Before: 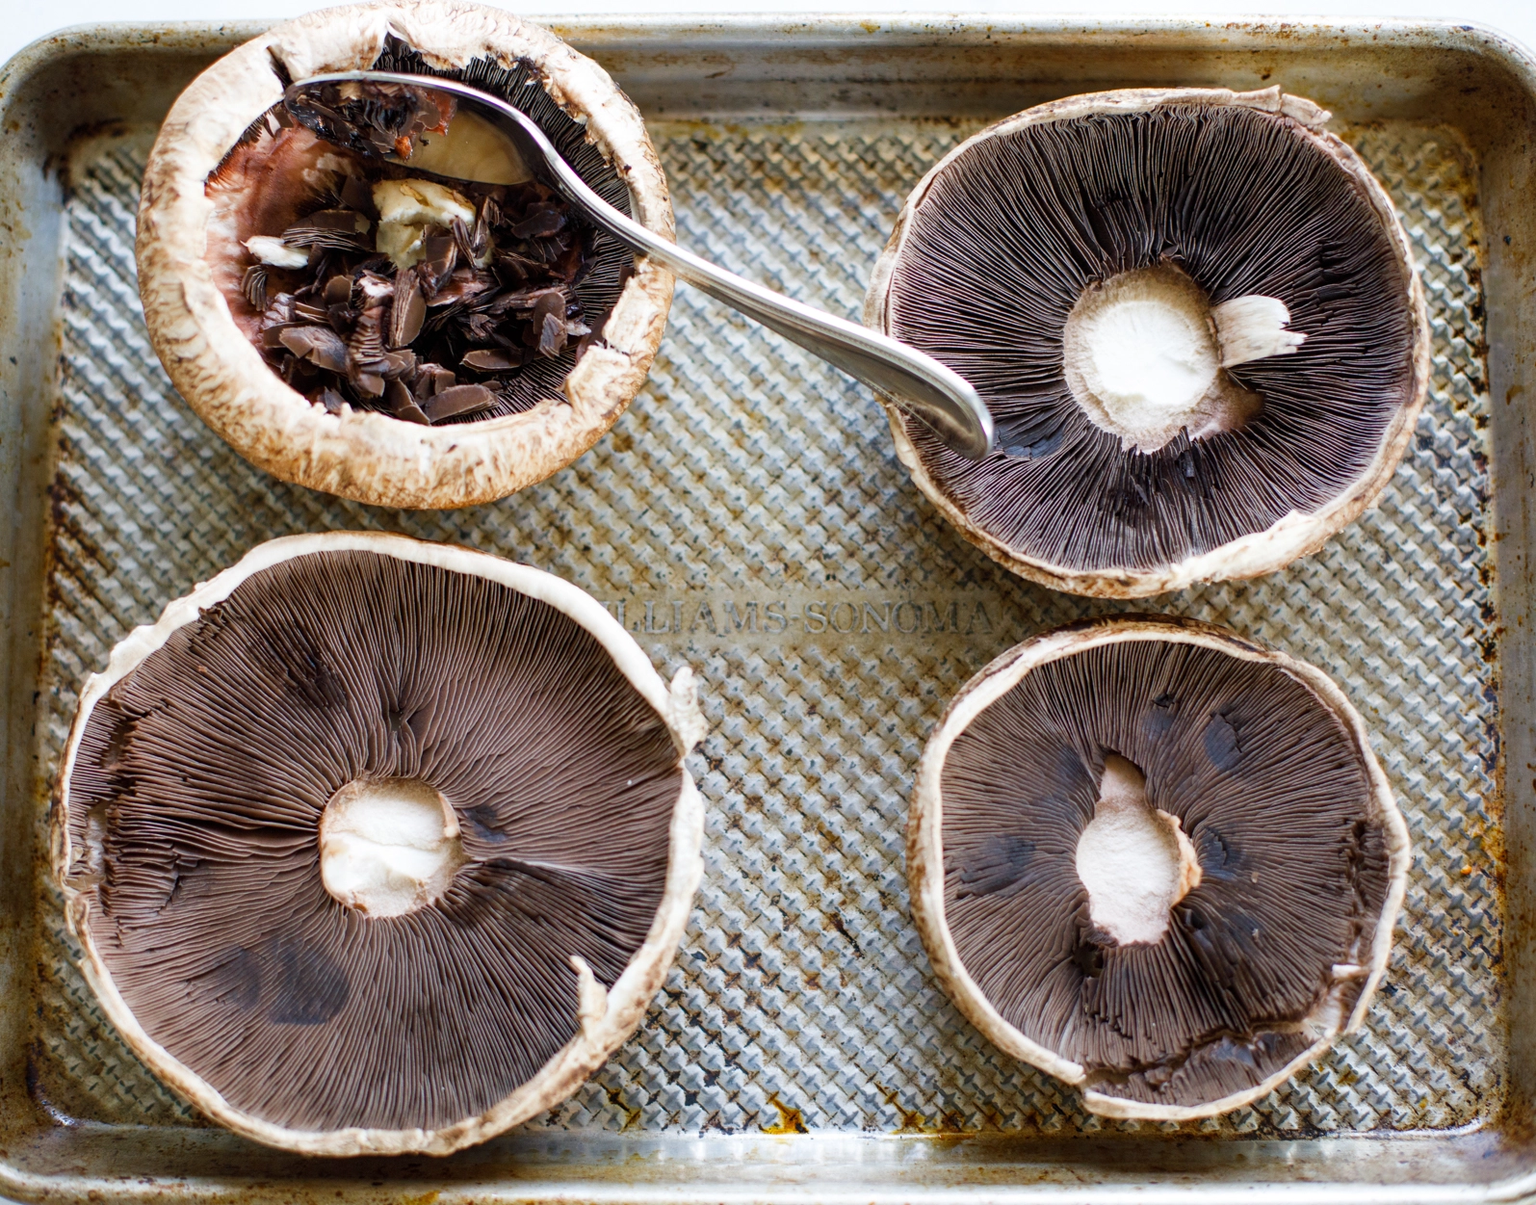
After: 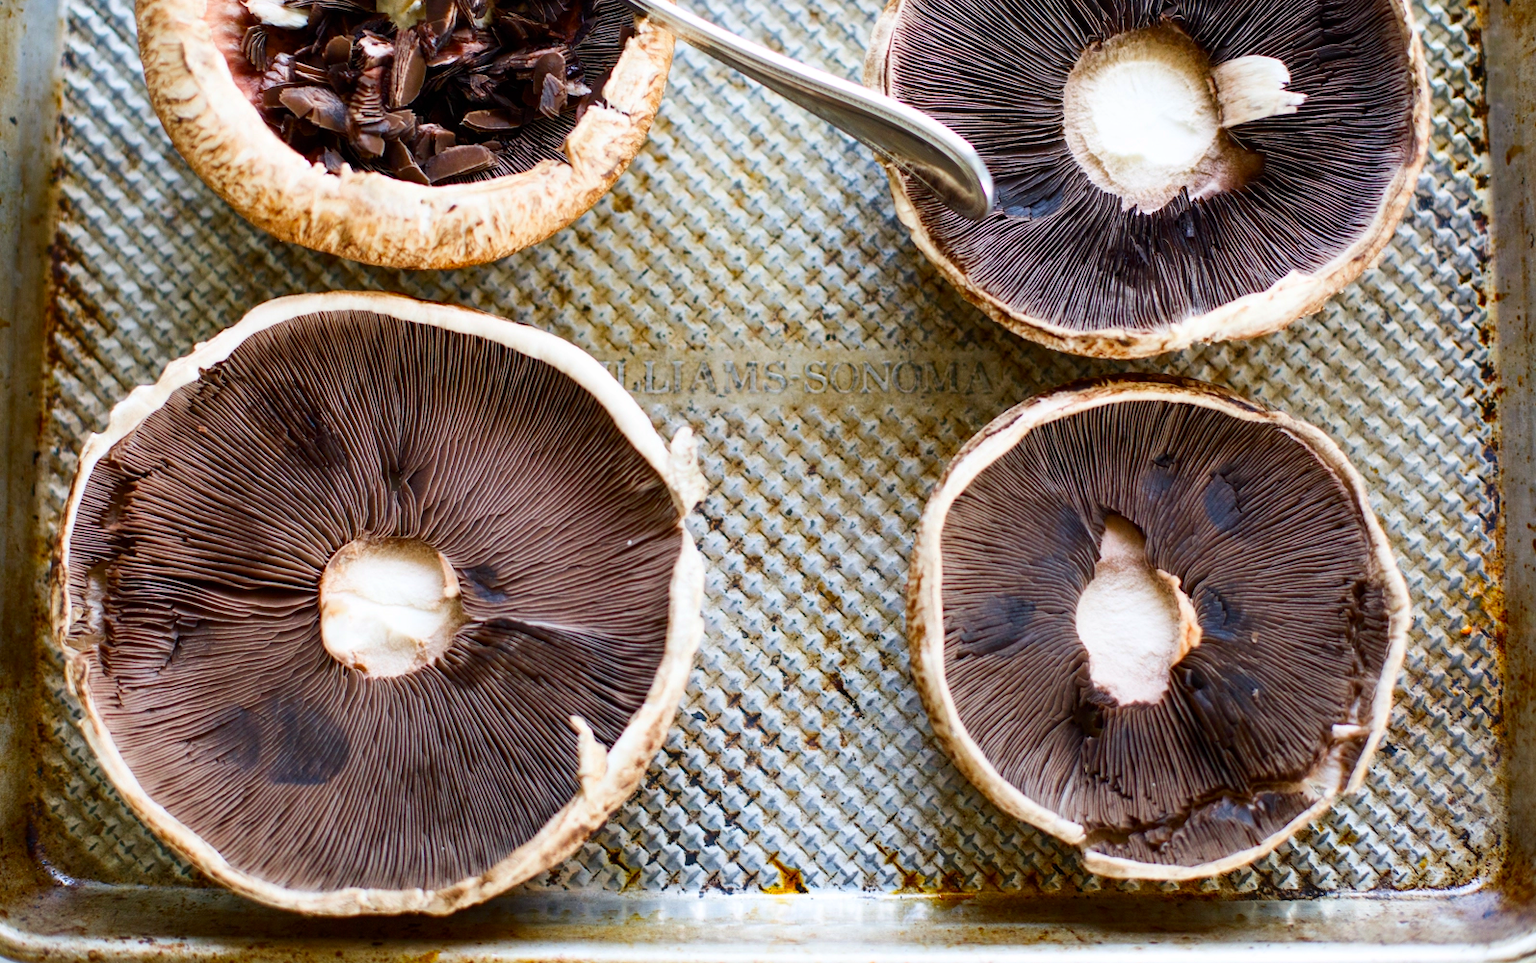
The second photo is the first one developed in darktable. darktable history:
crop and rotate: top 19.964%
contrast brightness saturation: contrast 0.166, saturation 0.313
